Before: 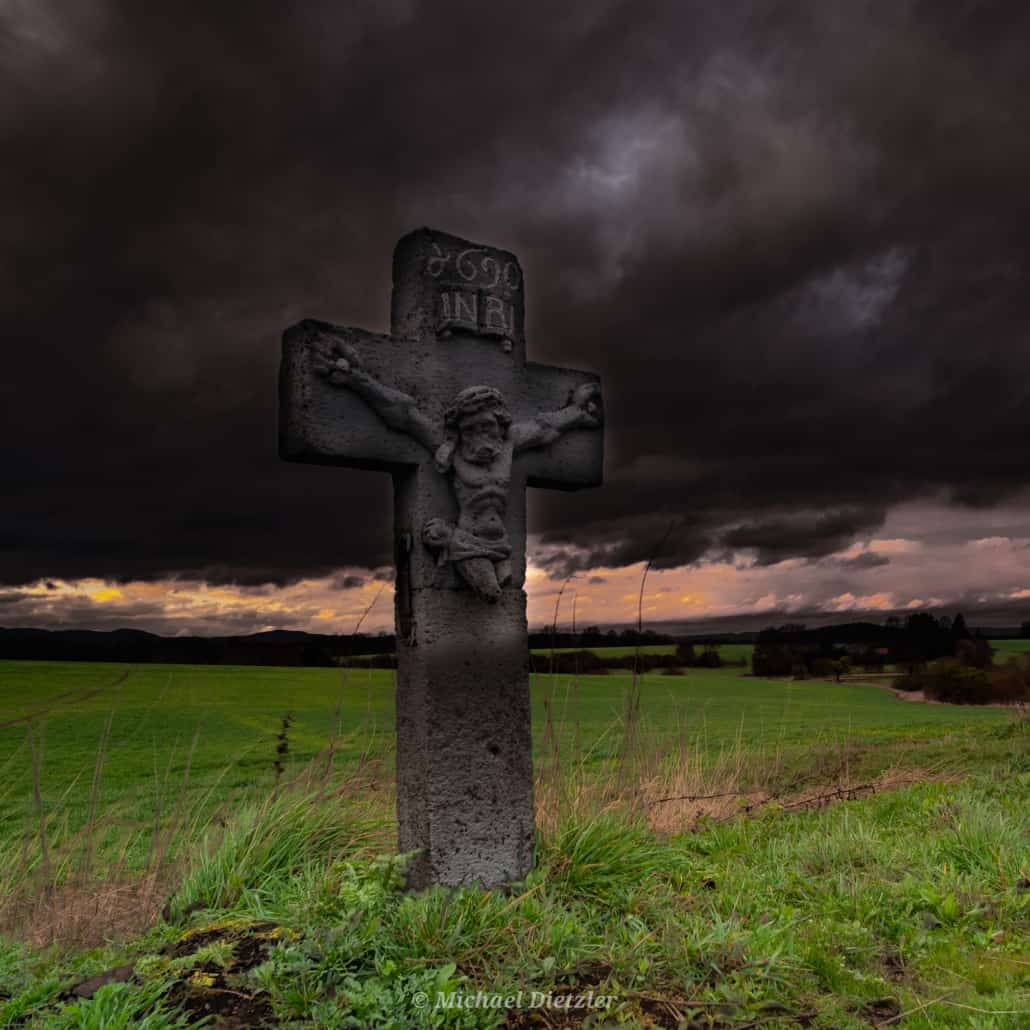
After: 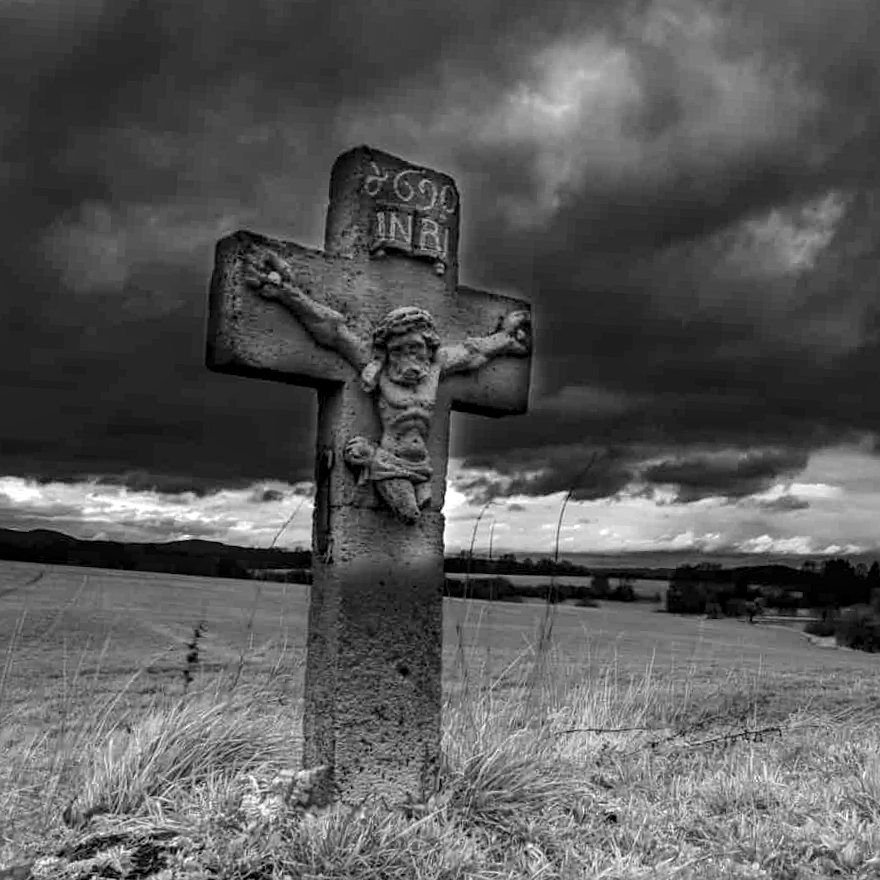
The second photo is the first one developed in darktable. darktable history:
exposure: black level correction 0, exposure 1.1 EV, compensate highlight preservation false
sharpen: amount 0.2
shadows and highlights: soften with gaussian
local contrast: detail 130%
crop and rotate: angle -3.27°, left 5.211%, top 5.211%, right 4.607%, bottom 4.607%
color balance rgb: perceptual saturation grading › global saturation 10%, global vibrance 10%
monochrome: on, module defaults
